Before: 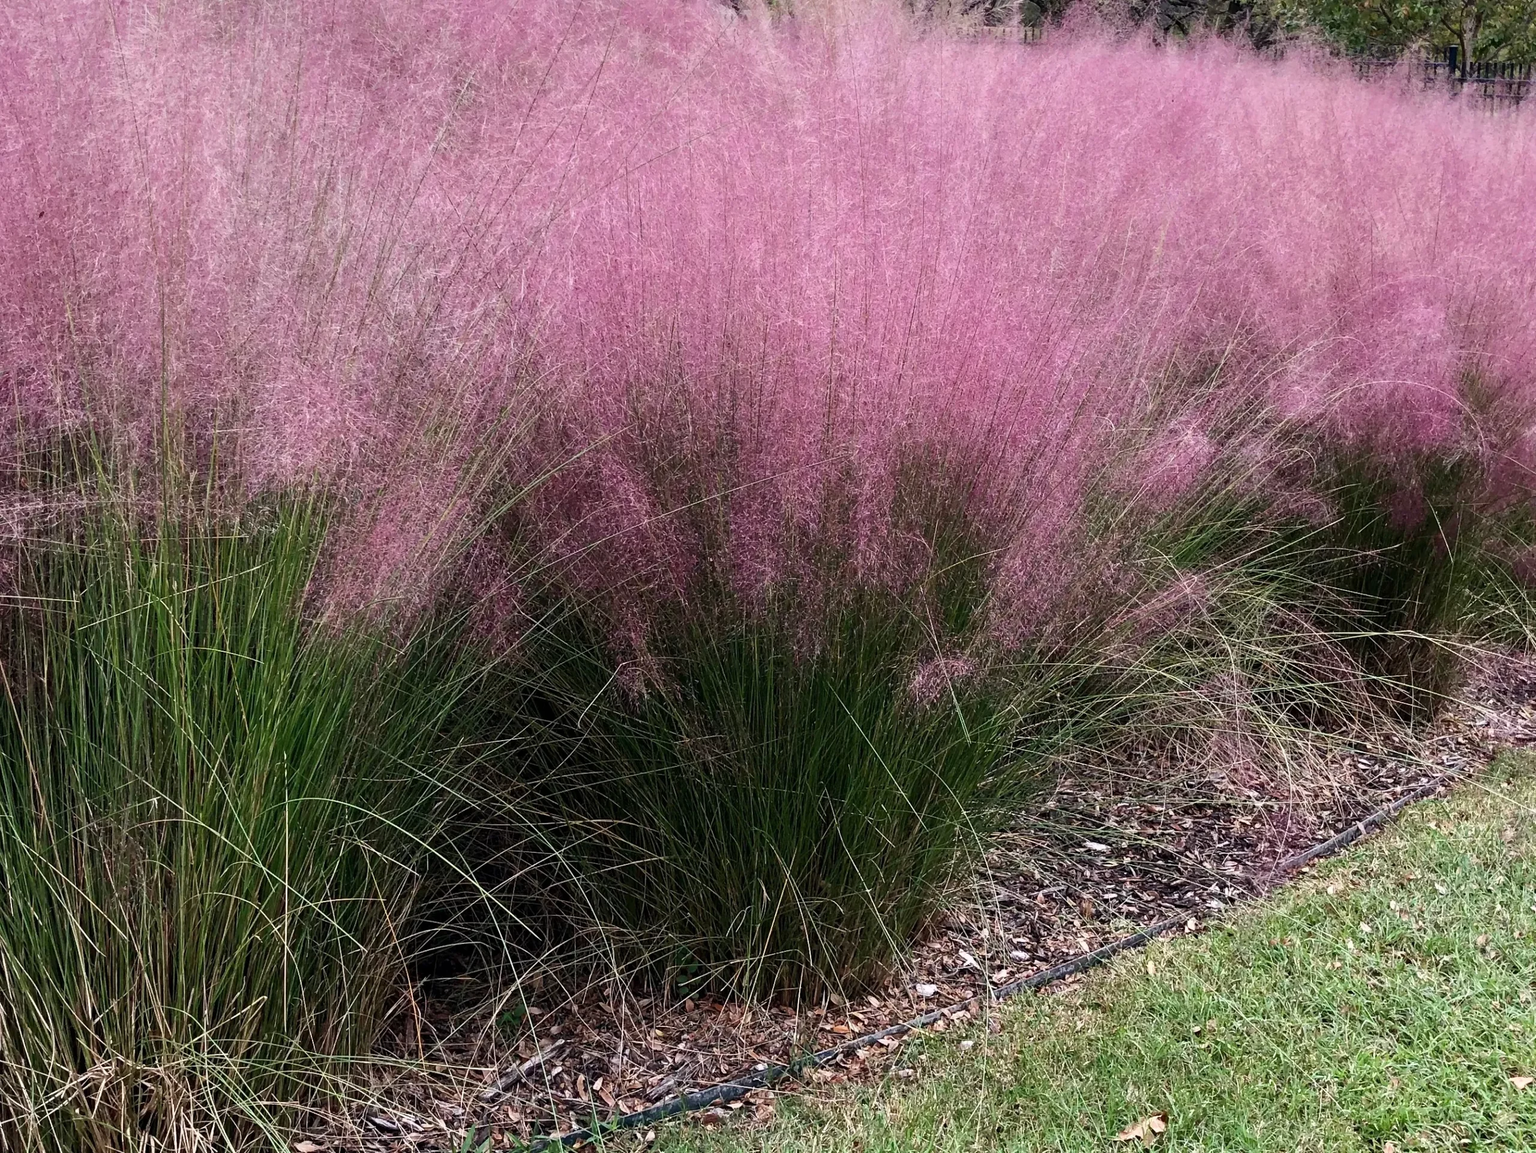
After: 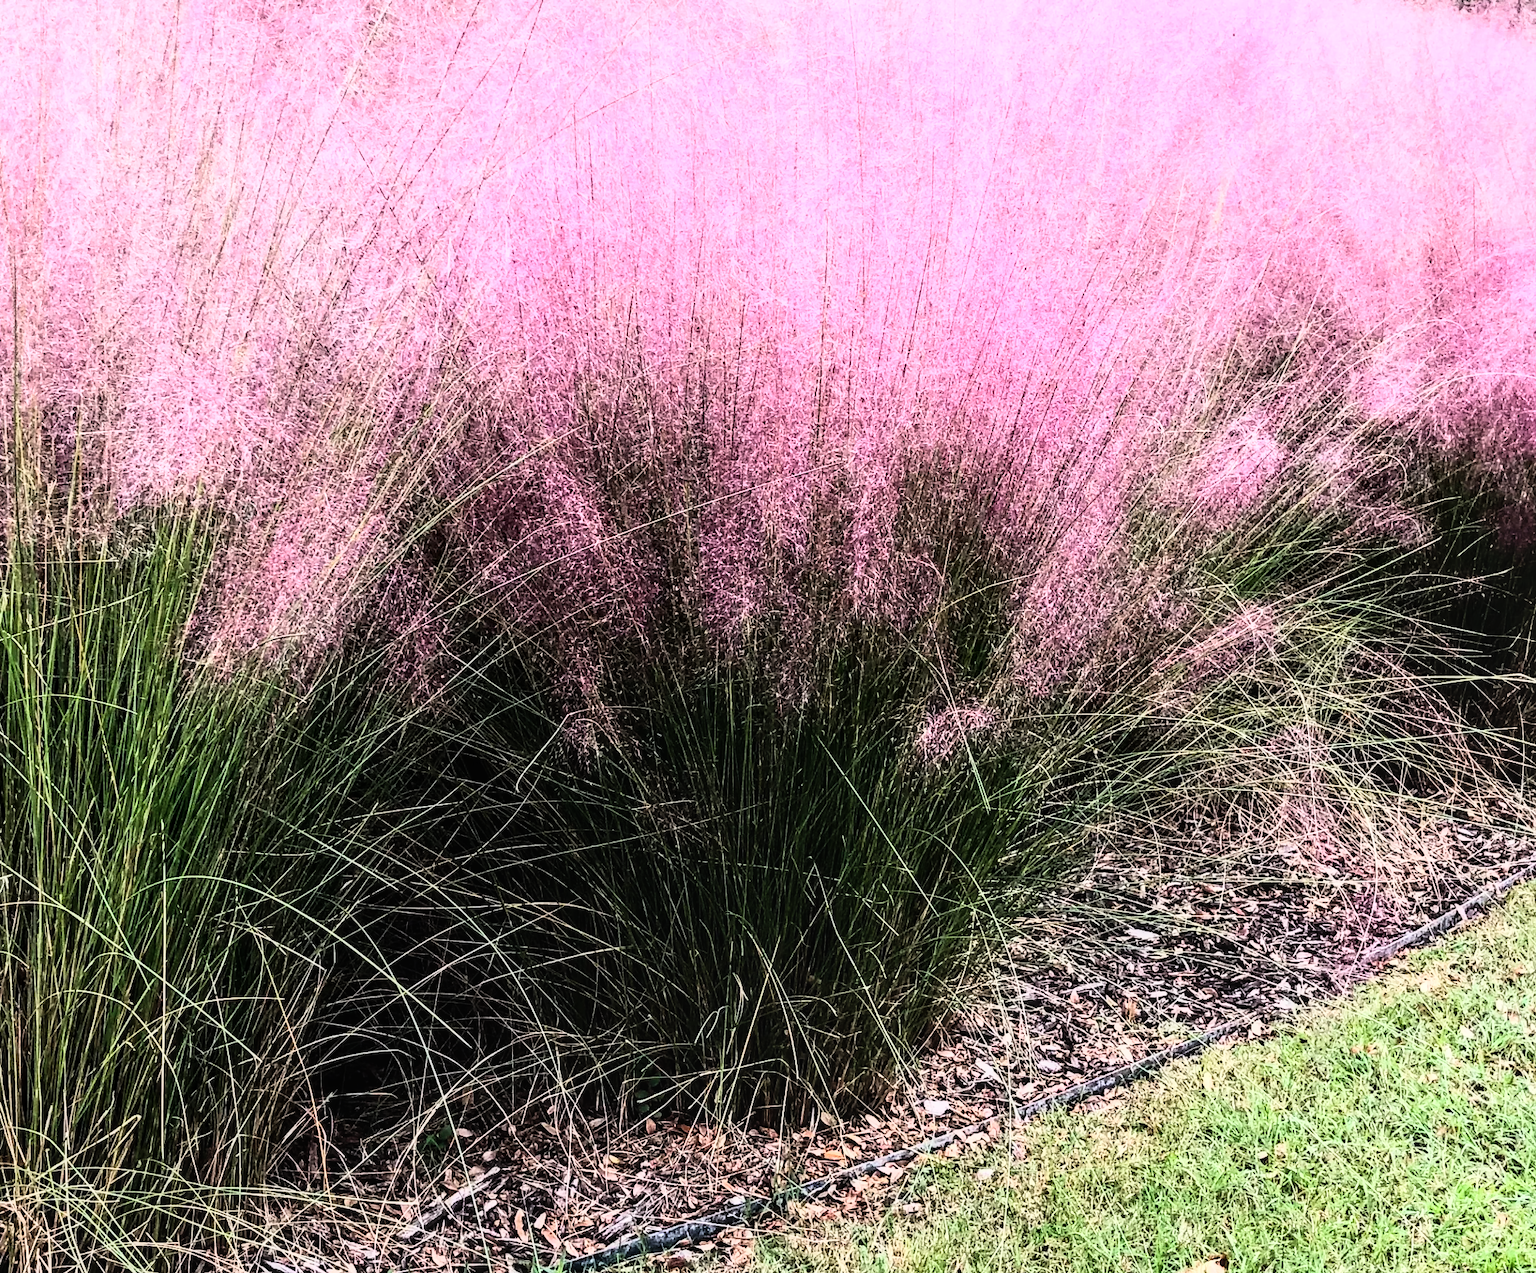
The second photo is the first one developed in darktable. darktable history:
crop: left 9.807%, top 6.259%, right 7.334%, bottom 2.177%
rgb curve: curves: ch0 [(0, 0) (0.21, 0.15) (0.24, 0.21) (0.5, 0.75) (0.75, 0.96) (0.89, 0.99) (1, 1)]; ch1 [(0, 0.02) (0.21, 0.13) (0.25, 0.2) (0.5, 0.67) (0.75, 0.9) (0.89, 0.97) (1, 1)]; ch2 [(0, 0.02) (0.21, 0.13) (0.25, 0.2) (0.5, 0.67) (0.75, 0.9) (0.89, 0.97) (1, 1)], compensate middle gray true
local contrast: on, module defaults
